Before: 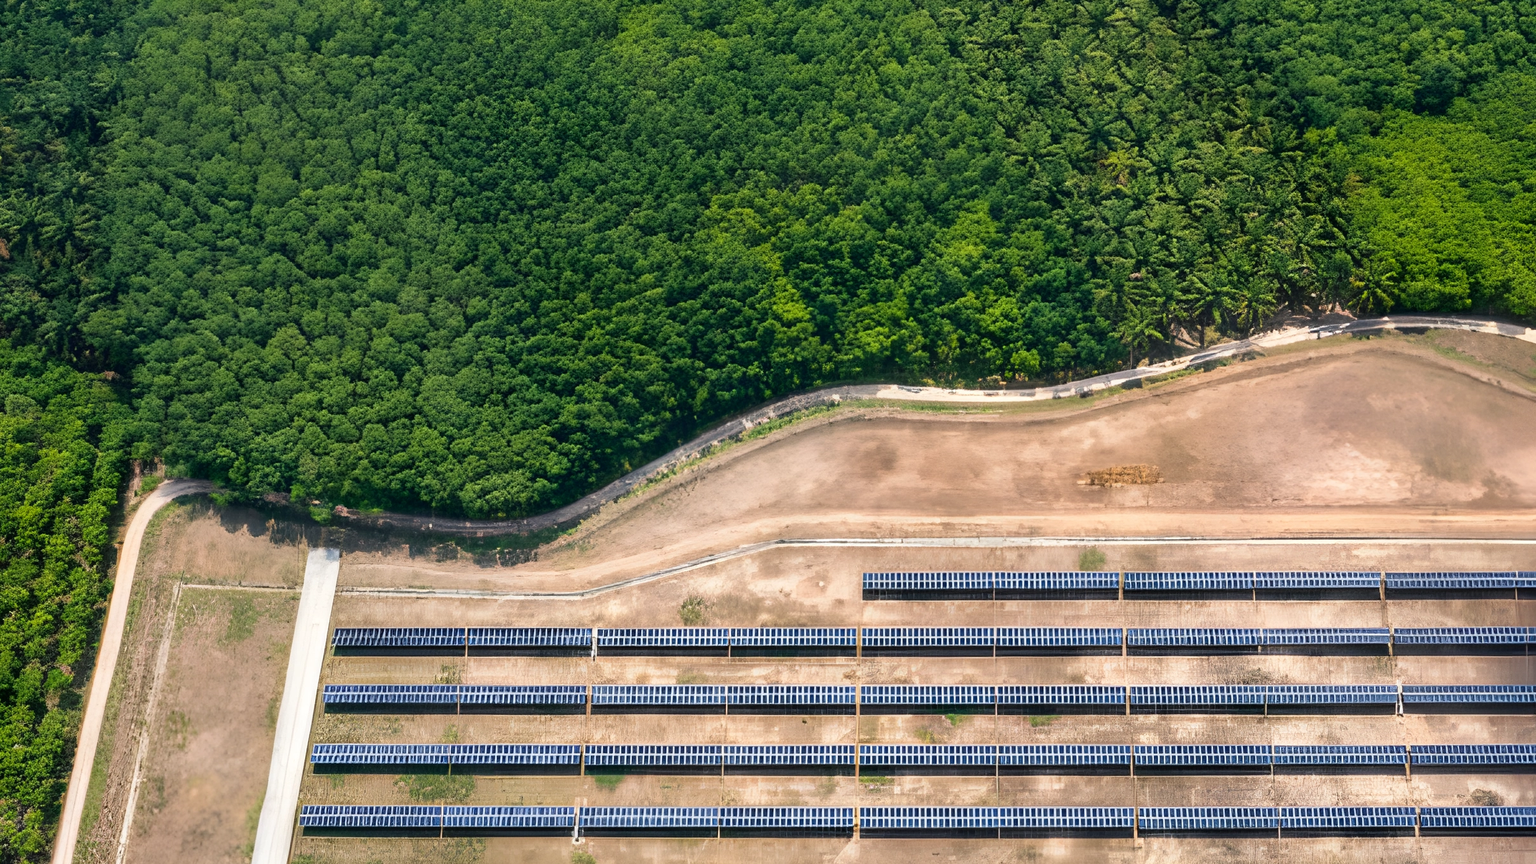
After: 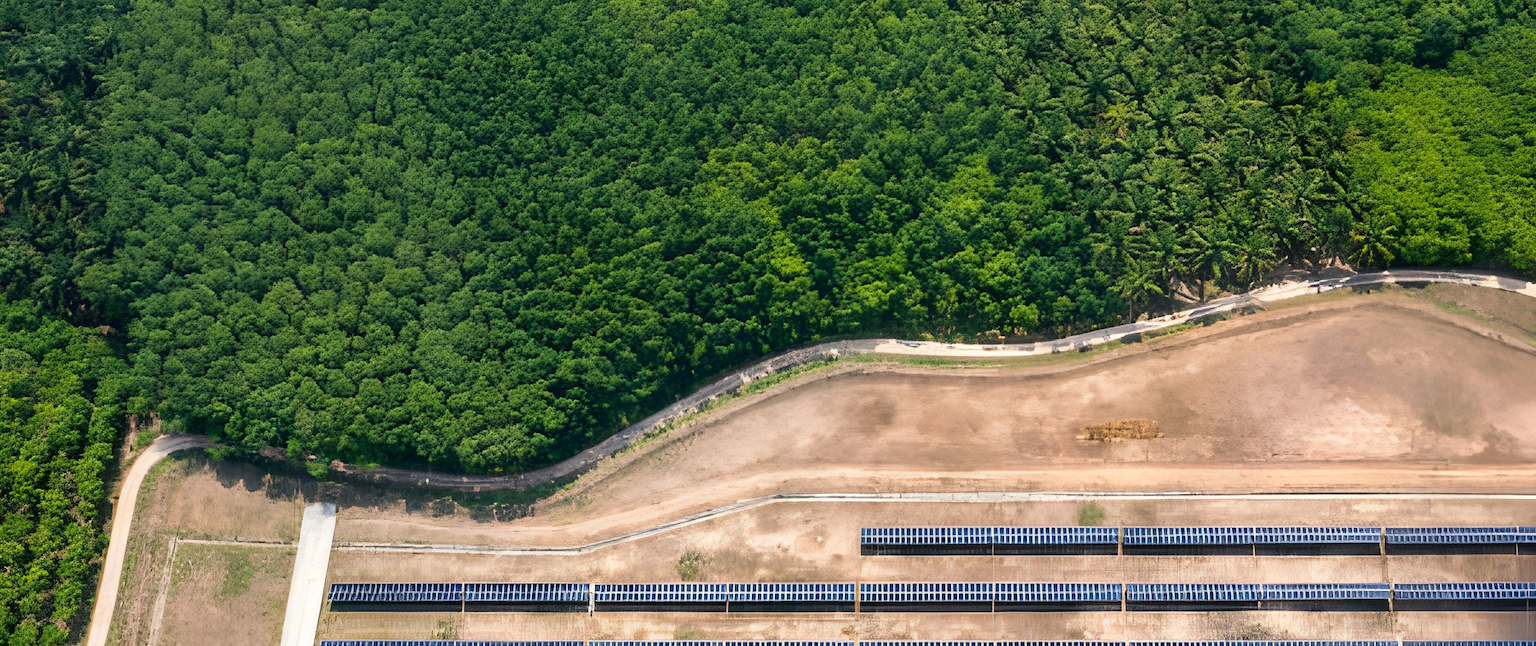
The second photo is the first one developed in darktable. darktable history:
crop: left 0.336%, top 5.496%, bottom 19.86%
